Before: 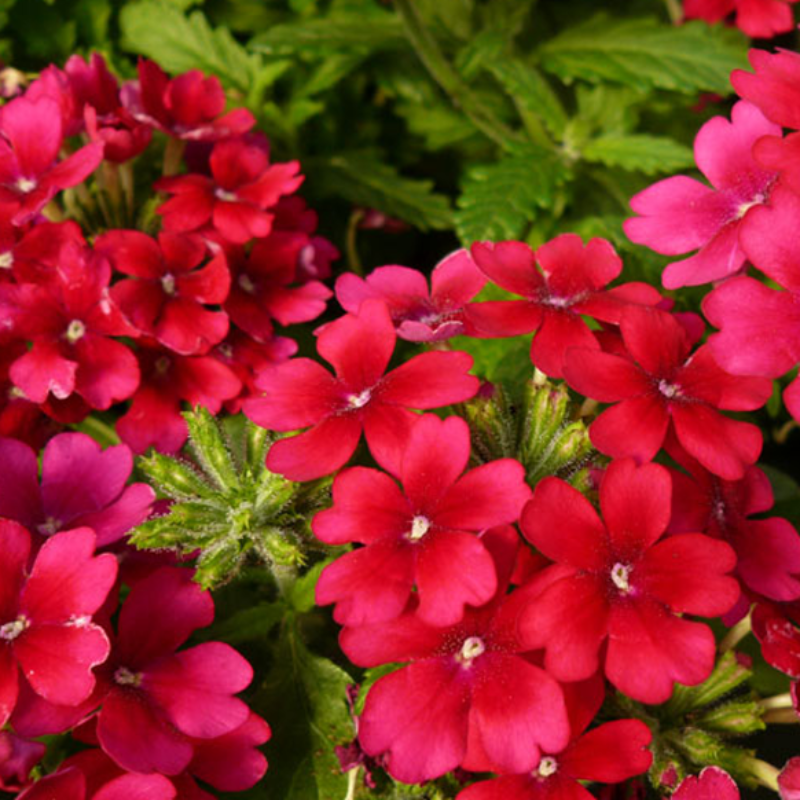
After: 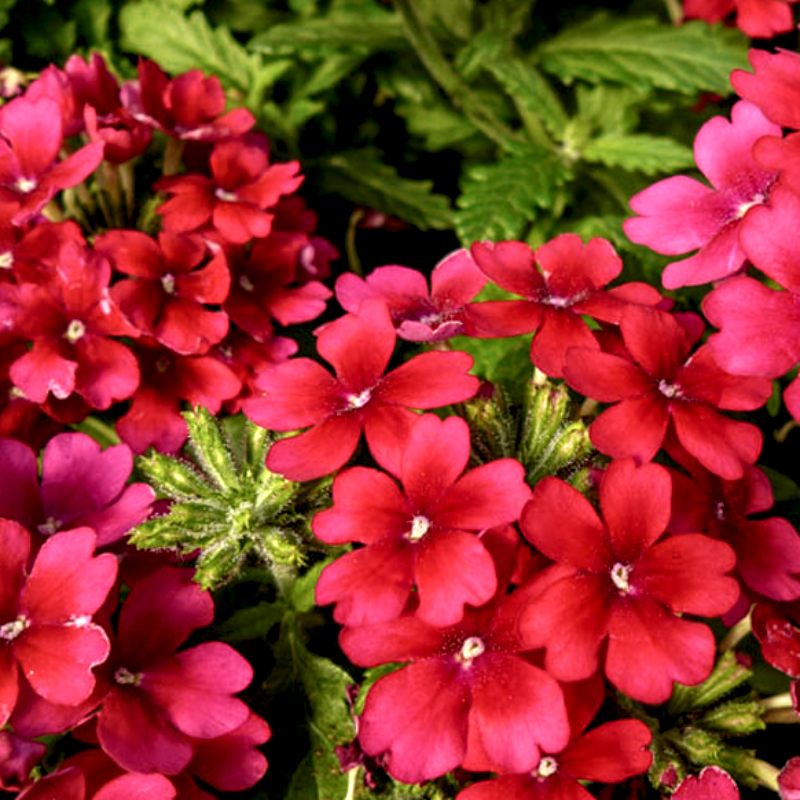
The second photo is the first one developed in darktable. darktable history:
local contrast: highlights 79%, shadows 56%, detail 174%, midtone range 0.428
